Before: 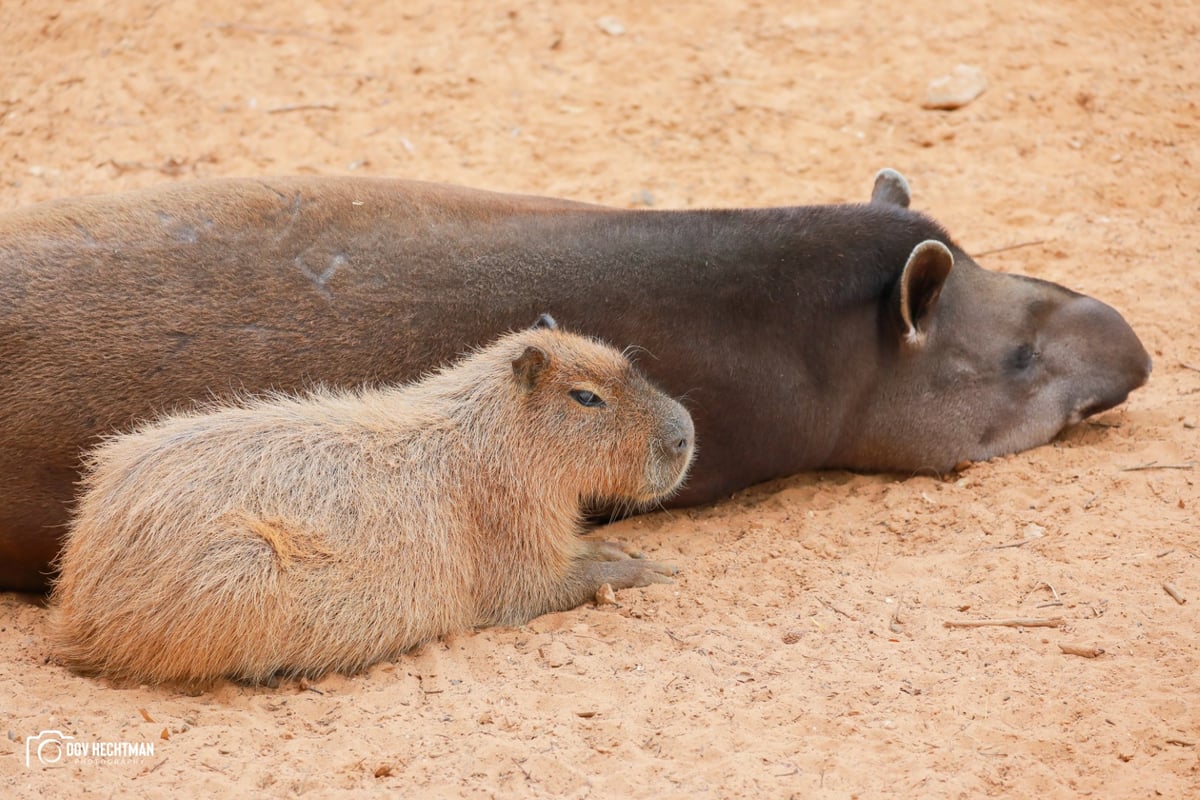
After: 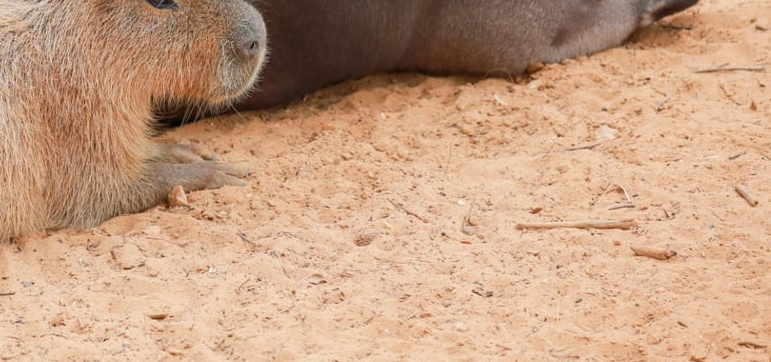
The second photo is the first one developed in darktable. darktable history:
crop and rotate: left 35.678%, top 49.754%, bottom 4.907%
